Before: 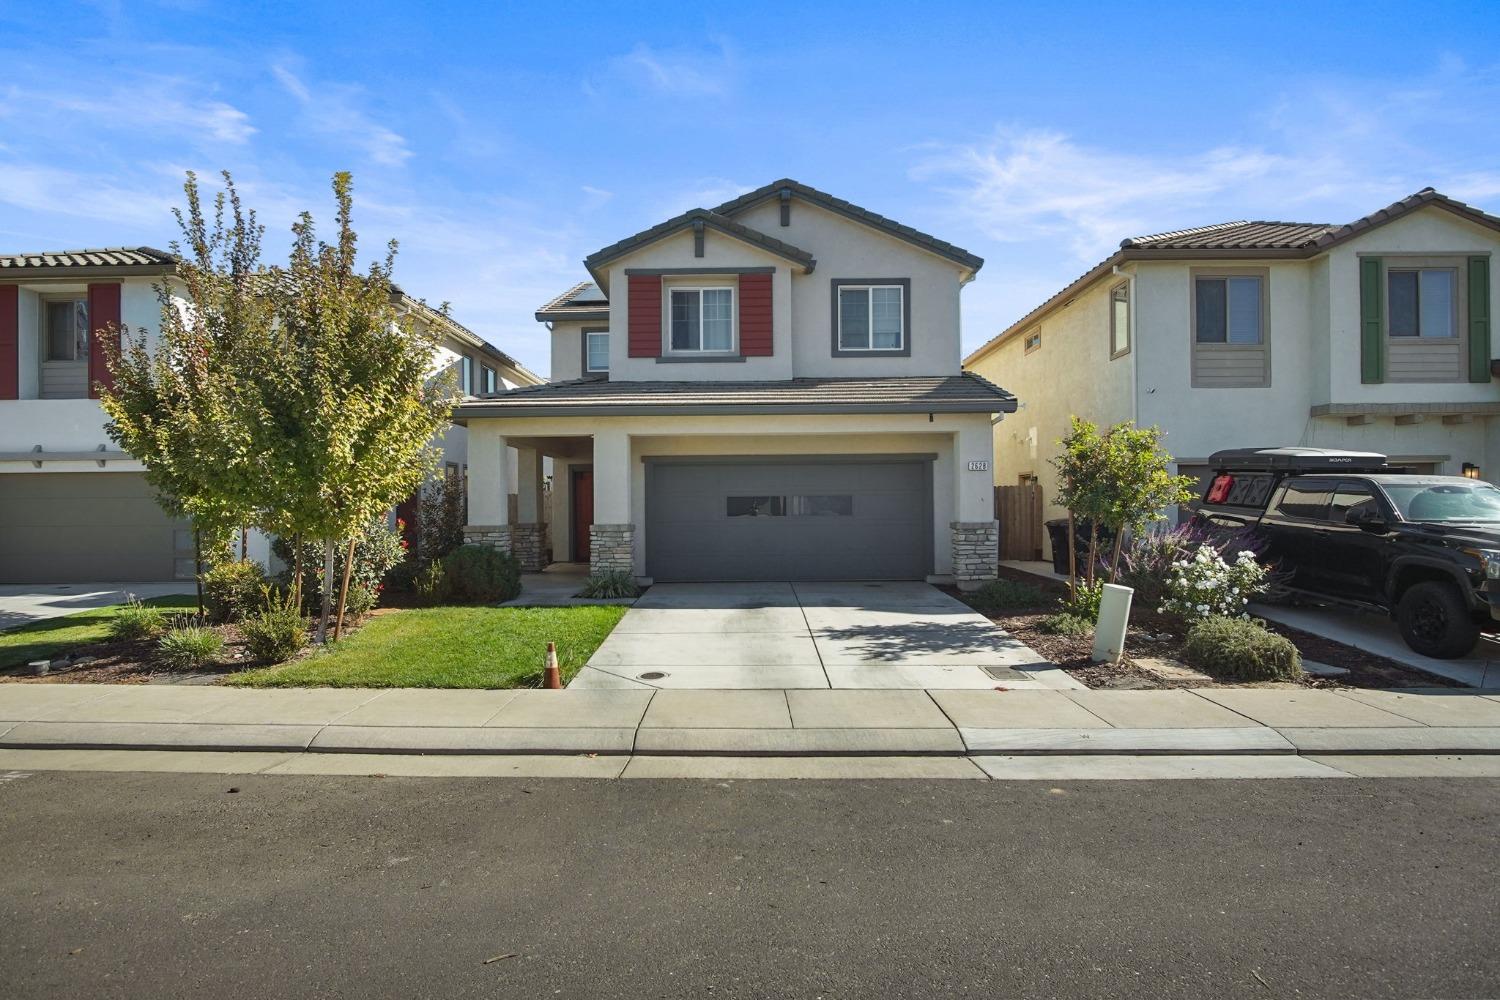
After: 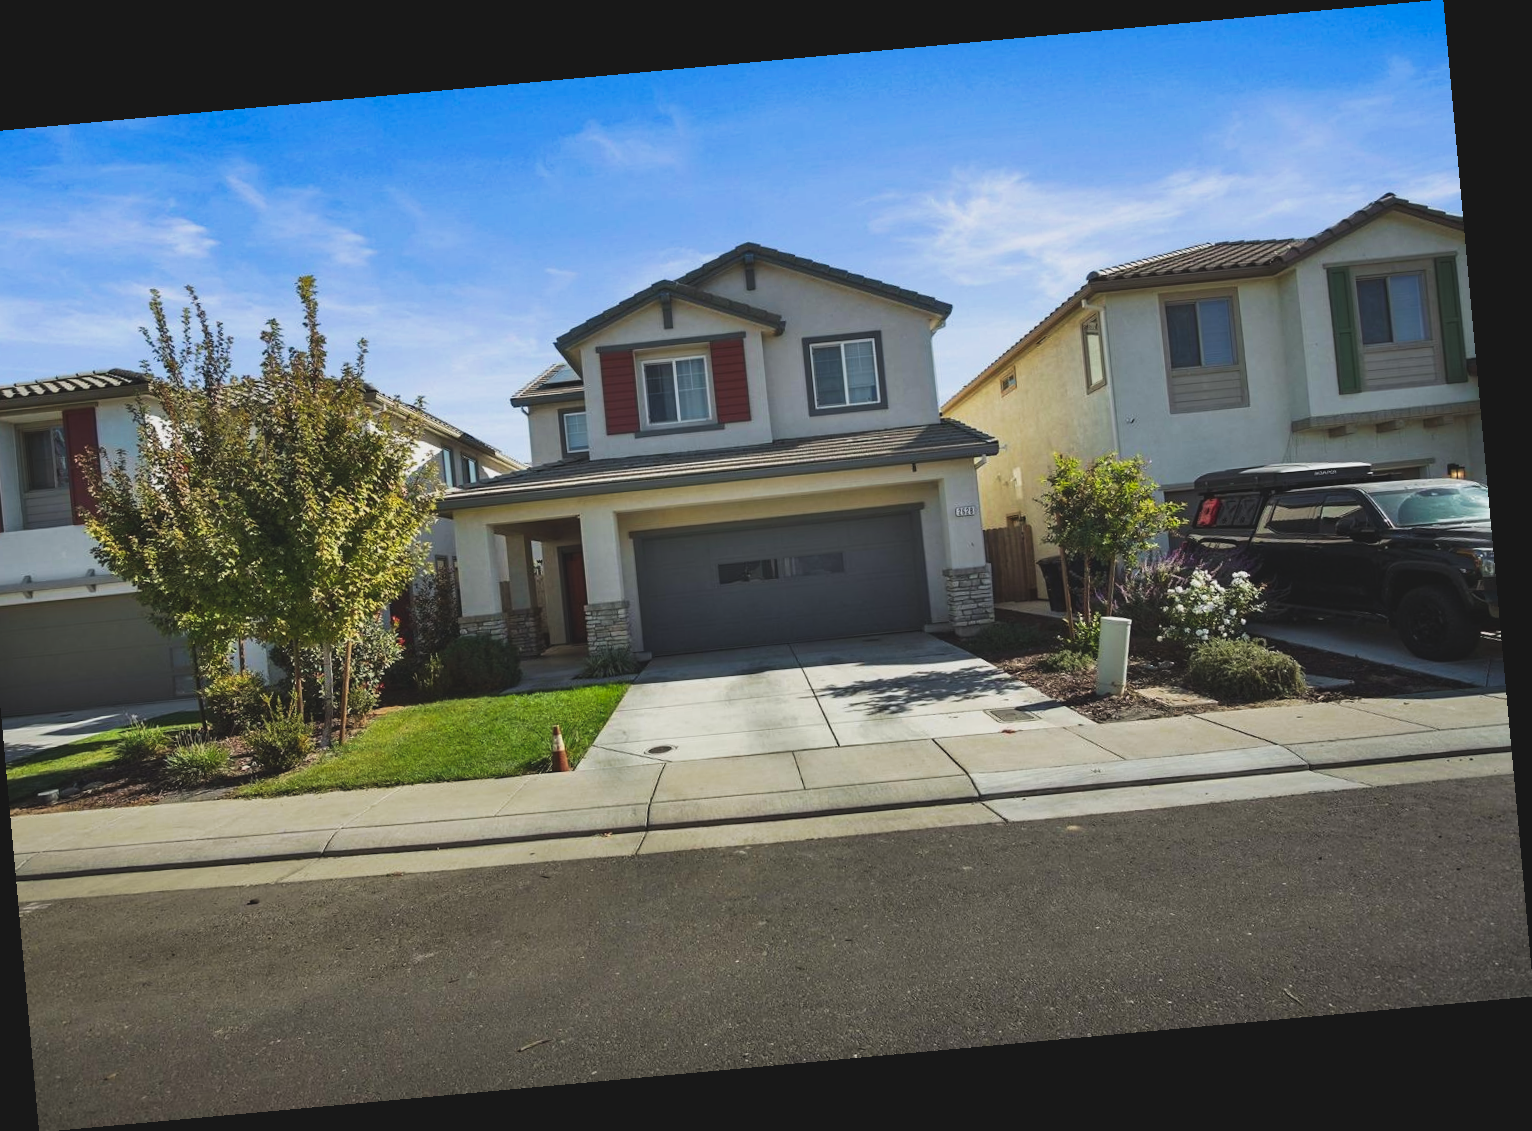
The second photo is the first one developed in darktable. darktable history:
rotate and perspective: rotation -5.2°, automatic cropping off
tone curve: curves: ch0 [(0, 0) (0.003, 0.036) (0.011, 0.04) (0.025, 0.042) (0.044, 0.052) (0.069, 0.066) (0.1, 0.085) (0.136, 0.106) (0.177, 0.144) (0.224, 0.188) (0.277, 0.241) (0.335, 0.307) (0.399, 0.382) (0.468, 0.466) (0.543, 0.56) (0.623, 0.672) (0.709, 0.772) (0.801, 0.876) (0.898, 0.949) (1, 1)], preserve colors none
crop and rotate: left 3.238%
exposure: black level correction -0.015, exposure -0.5 EV, compensate highlight preservation false
